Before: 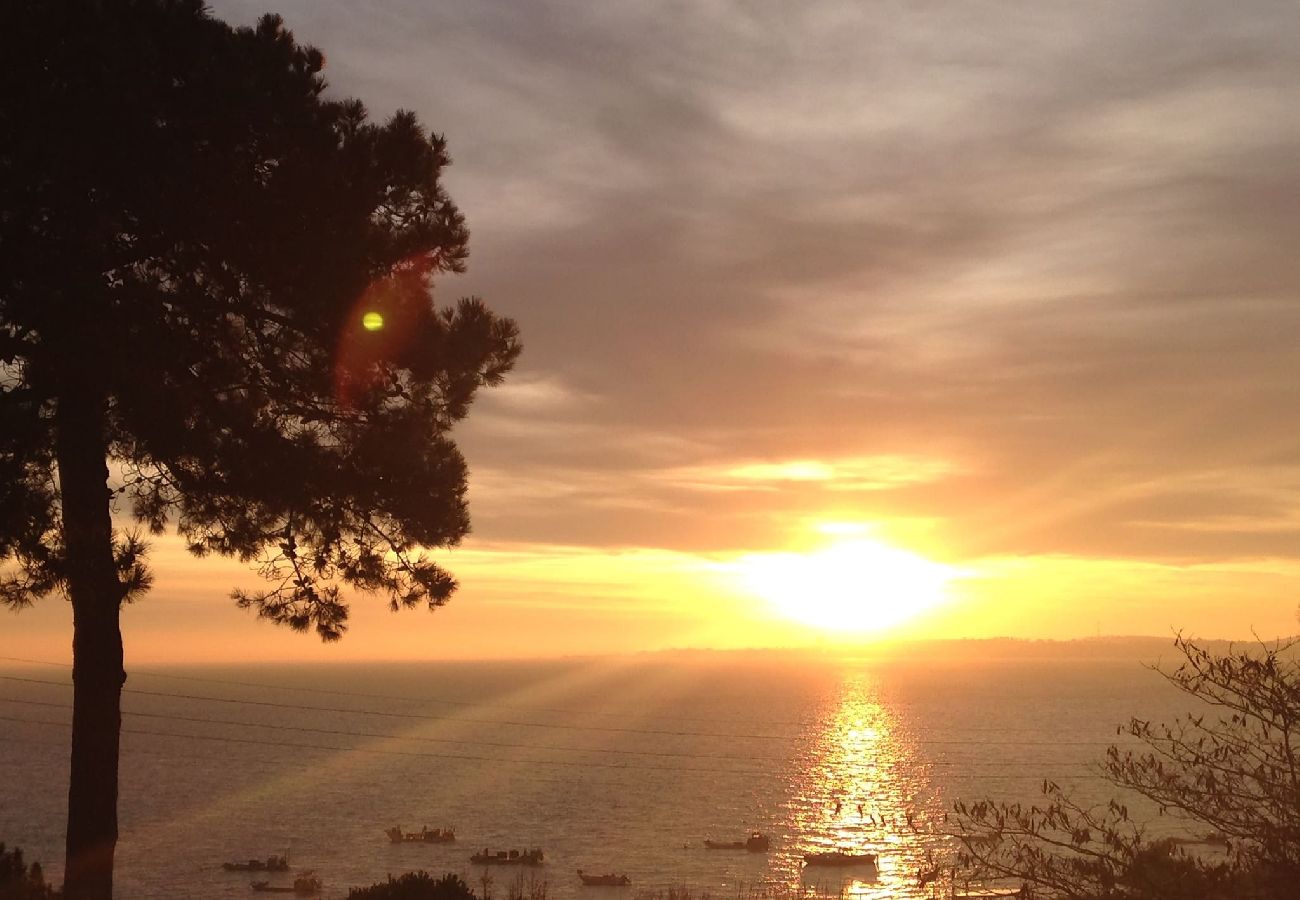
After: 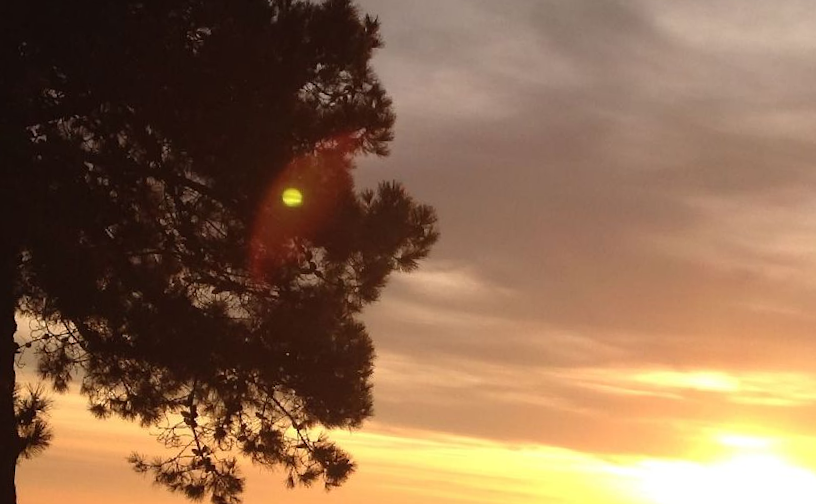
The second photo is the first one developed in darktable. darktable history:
crop and rotate: angle -4.64°, left 2.253%, top 6.944%, right 27.77%, bottom 30.602%
